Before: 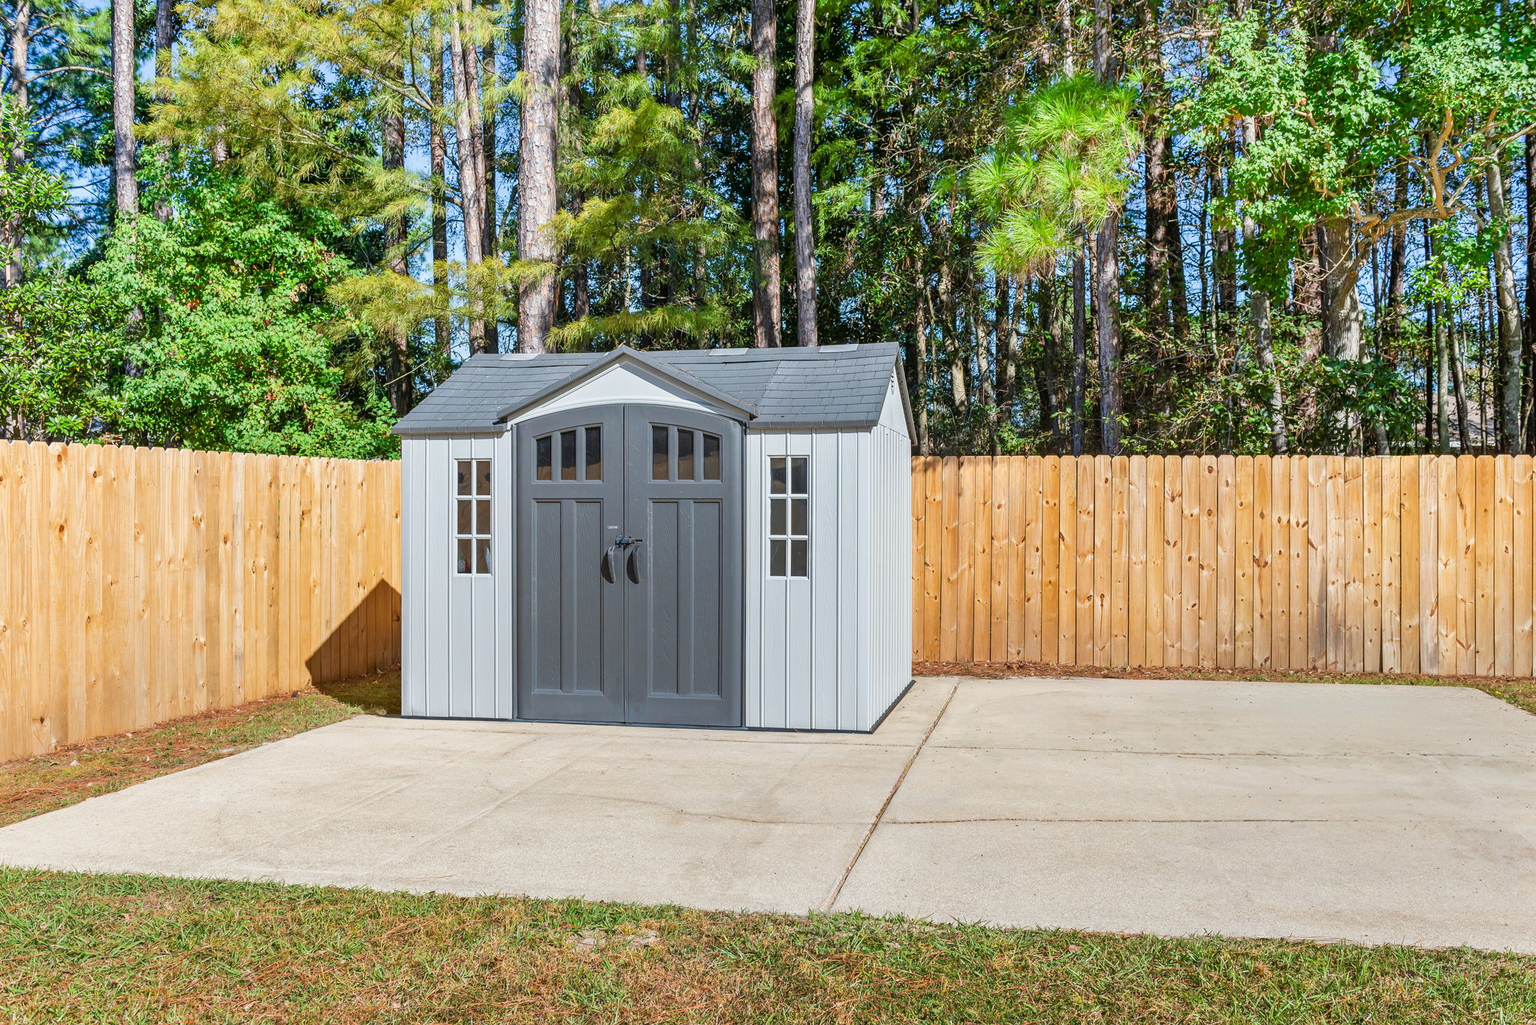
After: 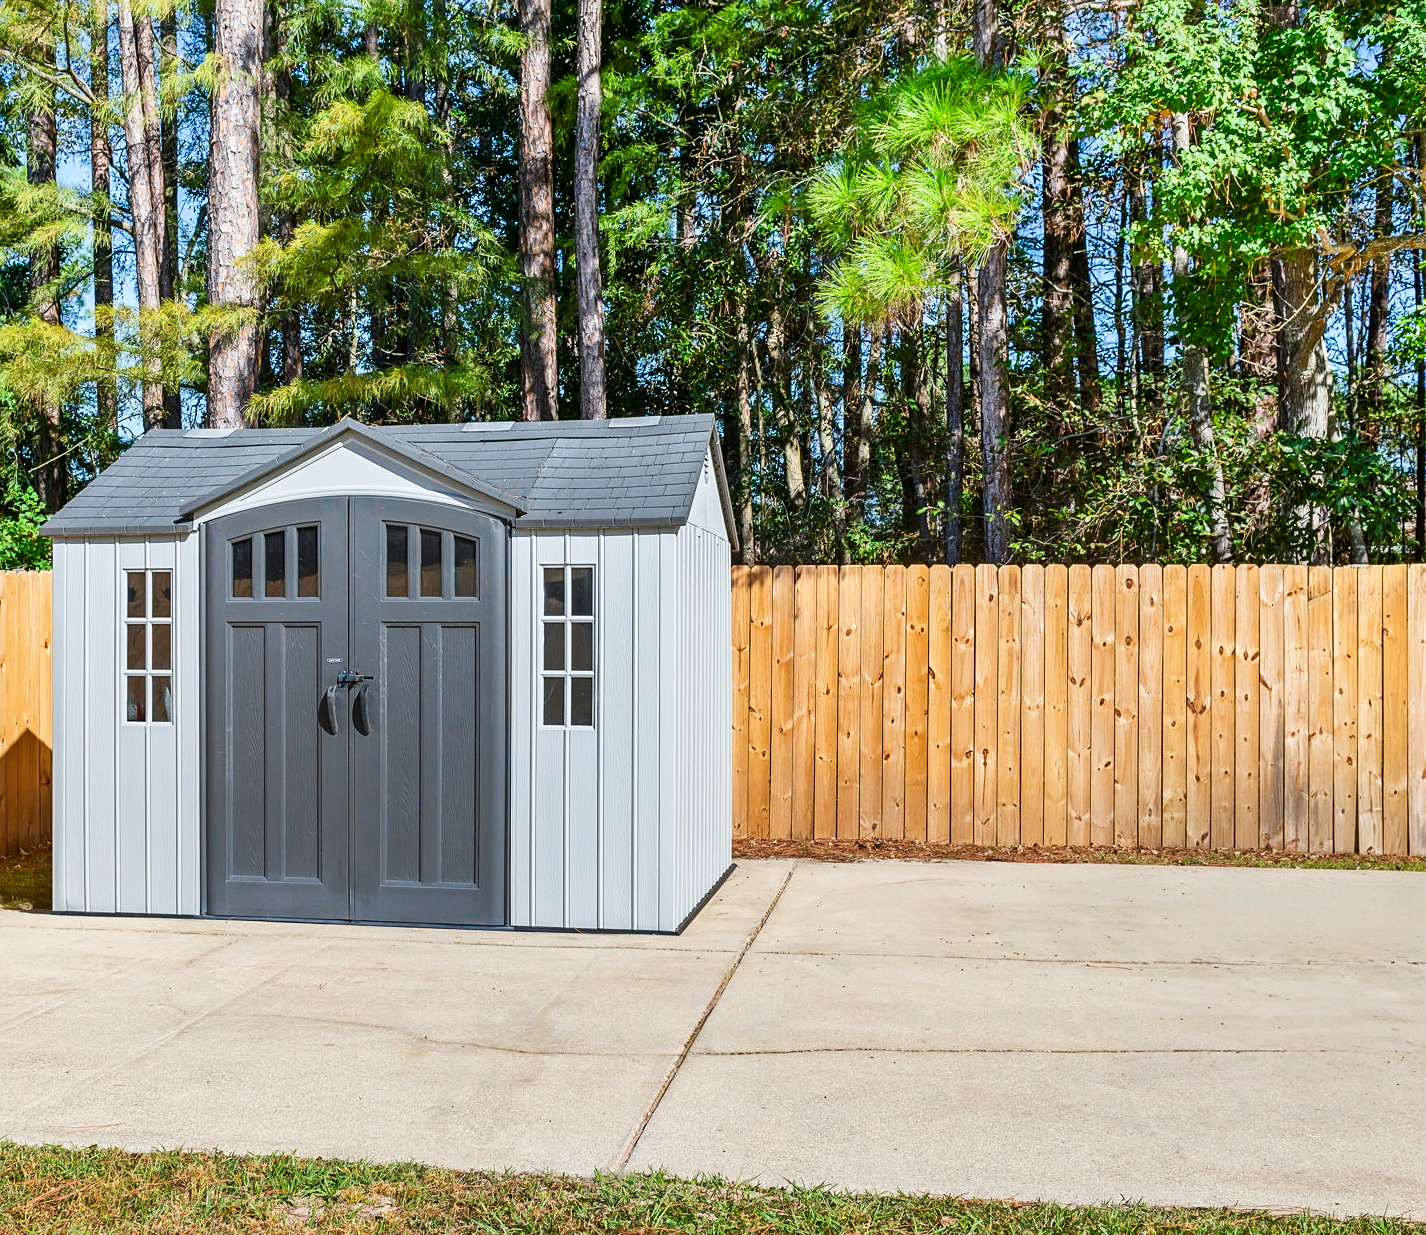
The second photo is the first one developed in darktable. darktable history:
sharpen: amount 0.204
crop and rotate: left 23.616%, top 3.1%, right 6.608%, bottom 6.406%
contrast brightness saturation: contrast 0.153, brightness -0.013, saturation 0.101
